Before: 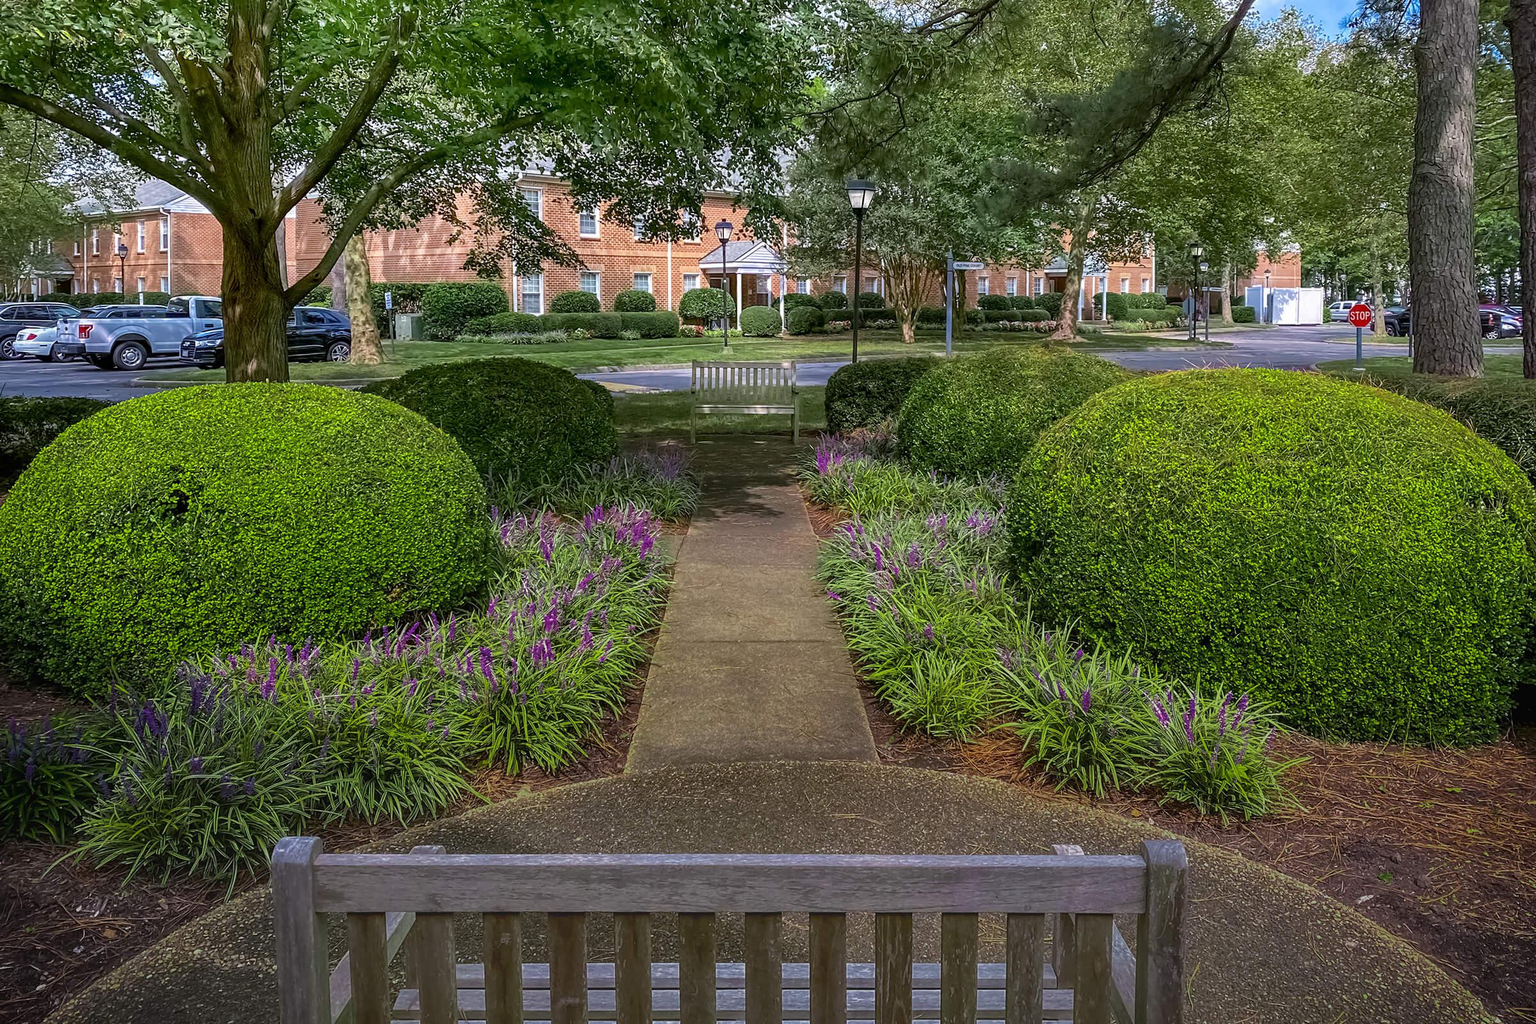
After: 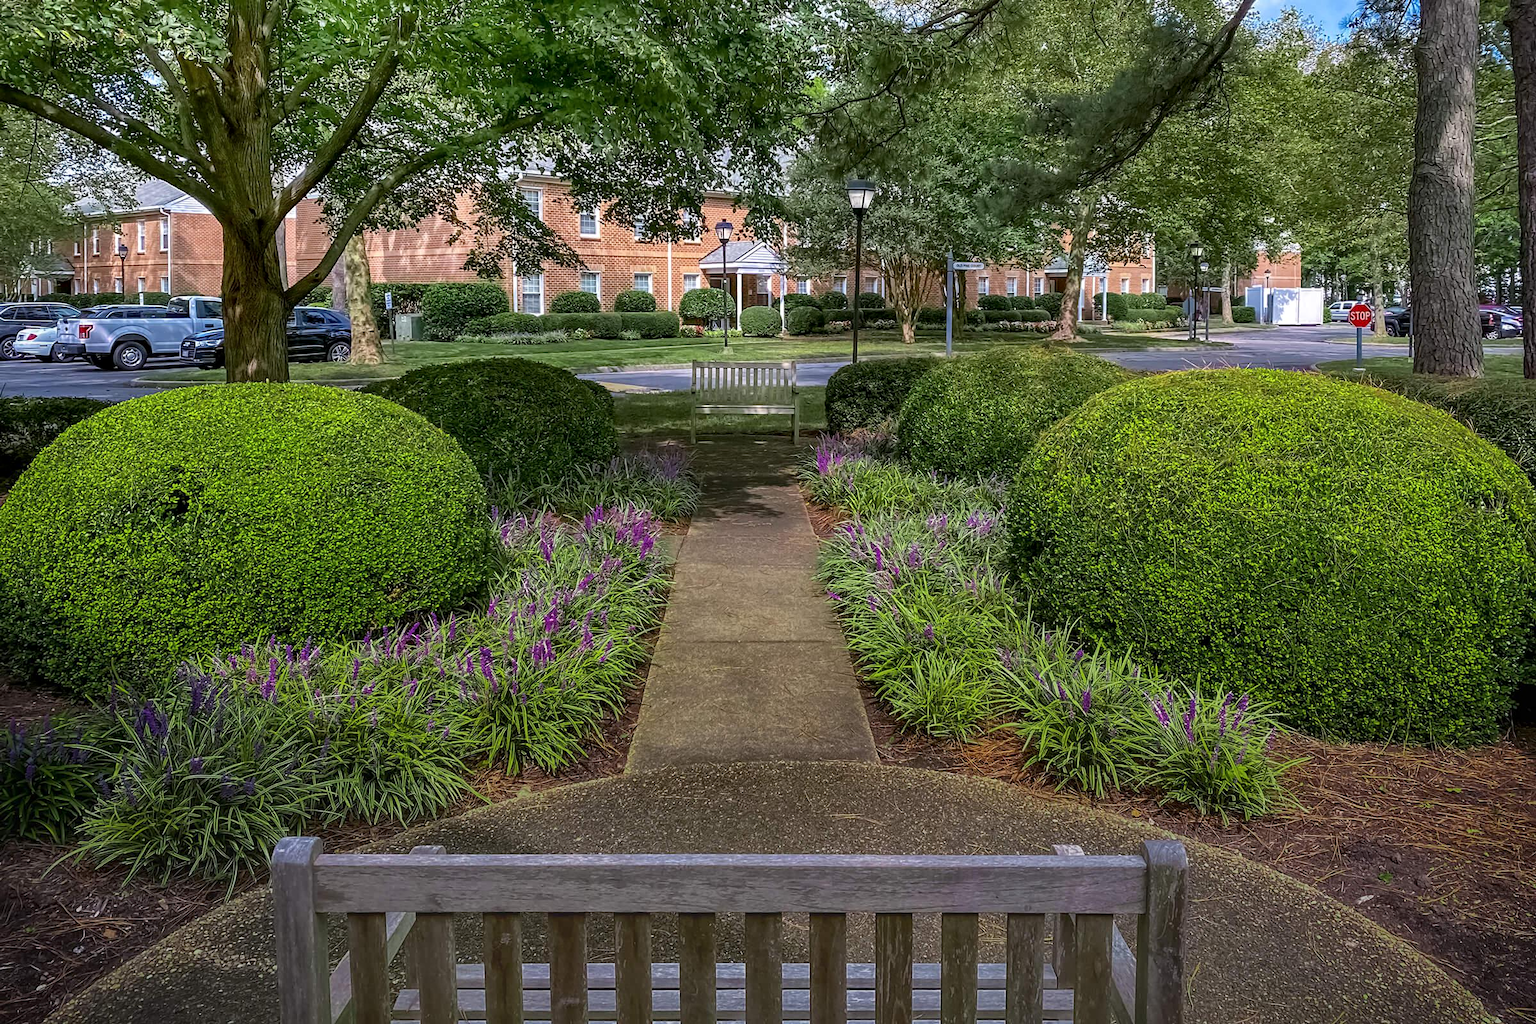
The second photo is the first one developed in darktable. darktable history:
local contrast: mode bilateral grid, contrast 21, coarseness 50, detail 121%, midtone range 0.2
